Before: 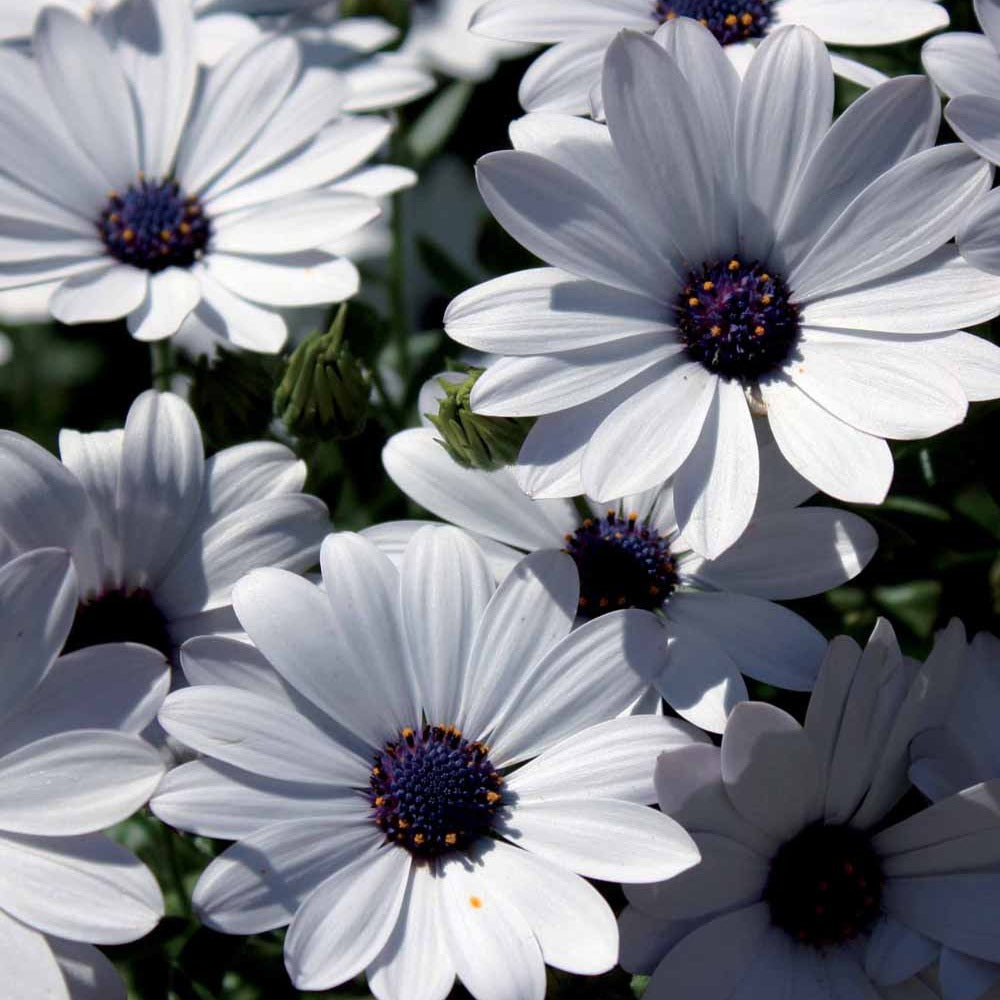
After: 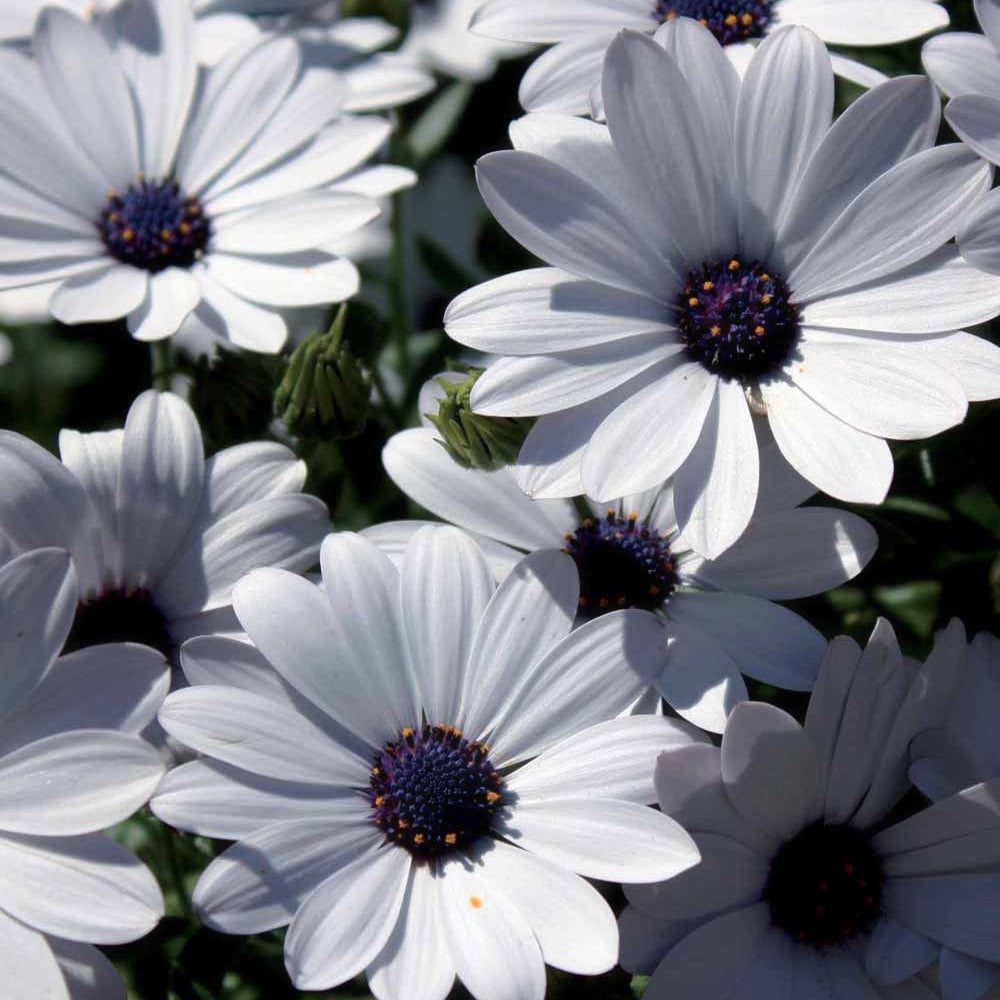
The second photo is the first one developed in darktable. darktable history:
haze removal: strength -0.05
